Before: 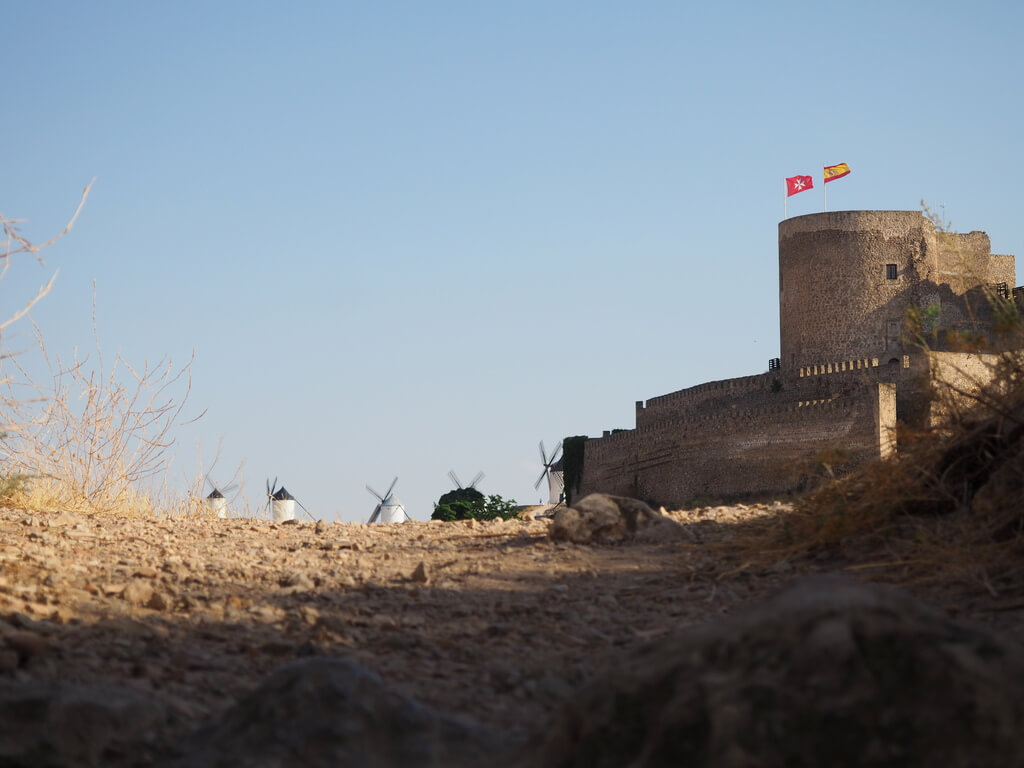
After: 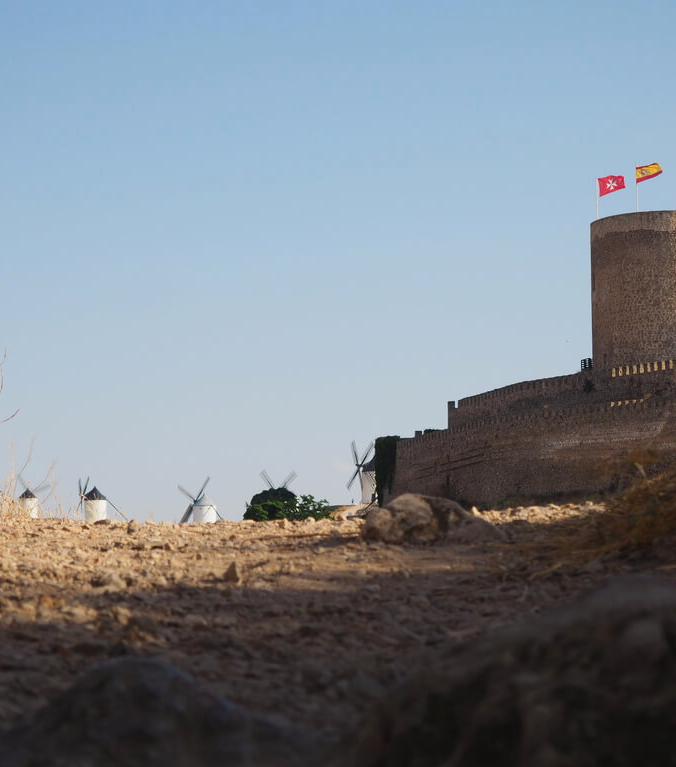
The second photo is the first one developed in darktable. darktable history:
contrast brightness saturation: contrast -0.02, brightness -0.01, saturation 0.03
crop and rotate: left 18.442%, right 15.508%
